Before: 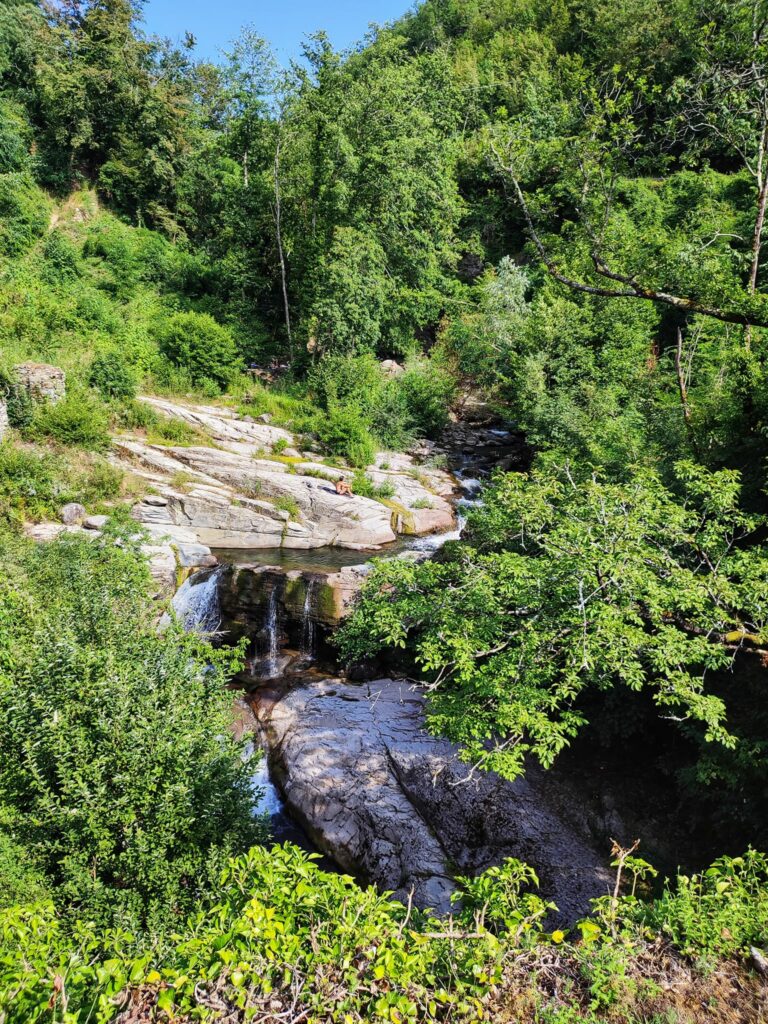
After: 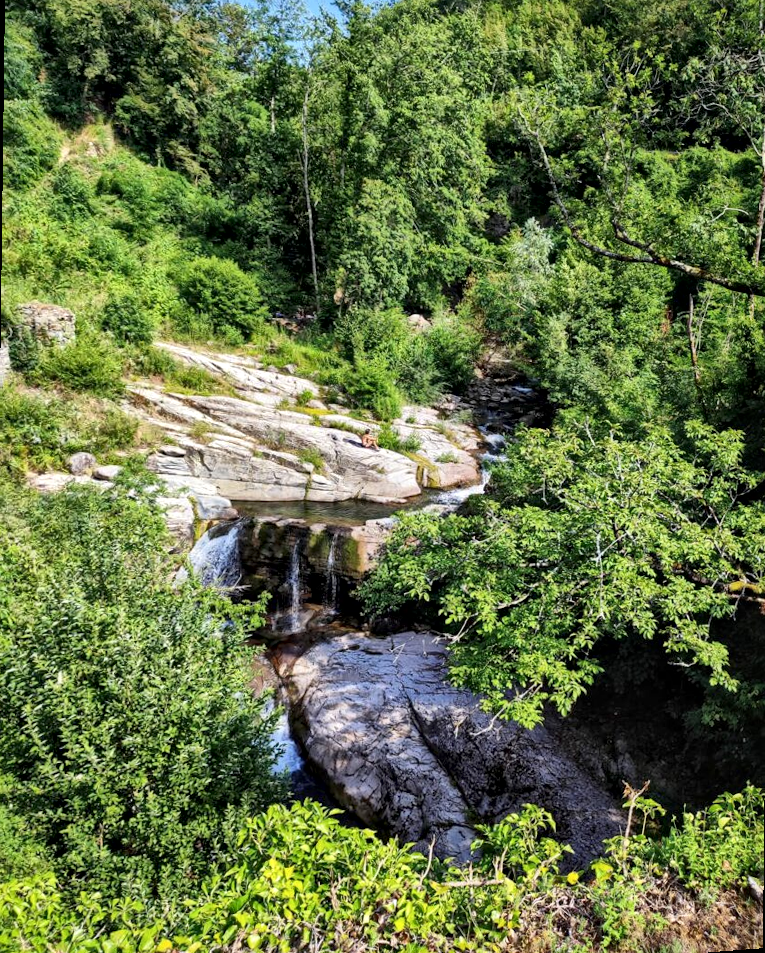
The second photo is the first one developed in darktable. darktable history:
local contrast: mode bilateral grid, contrast 20, coarseness 19, detail 163%, midtone range 0.2
rotate and perspective: rotation 0.679°, lens shift (horizontal) 0.136, crop left 0.009, crop right 0.991, crop top 0.078, crop bottom 0.95
